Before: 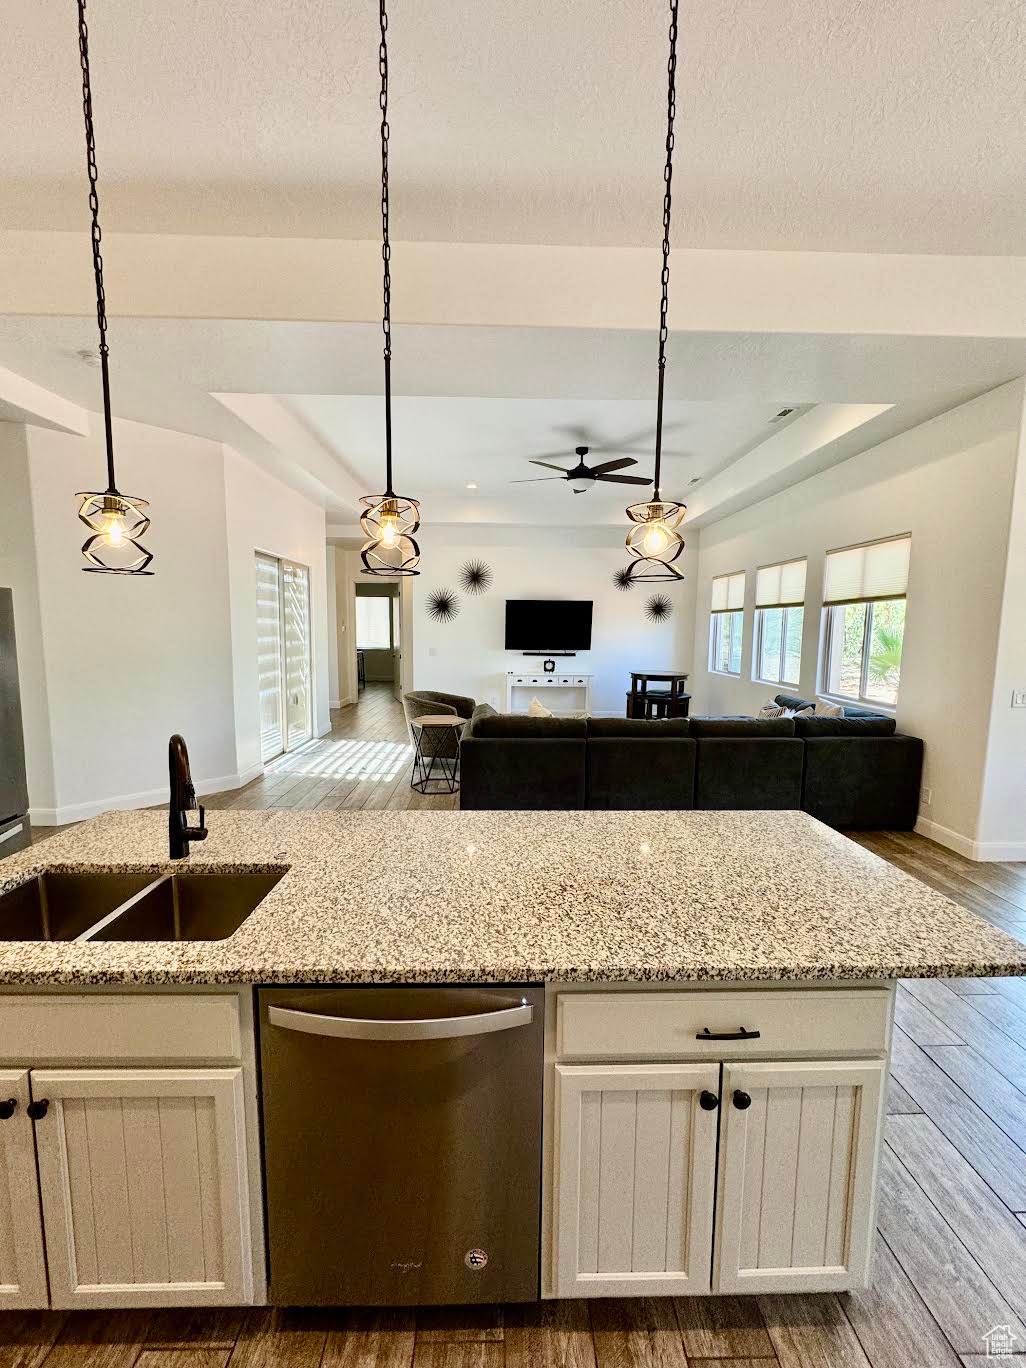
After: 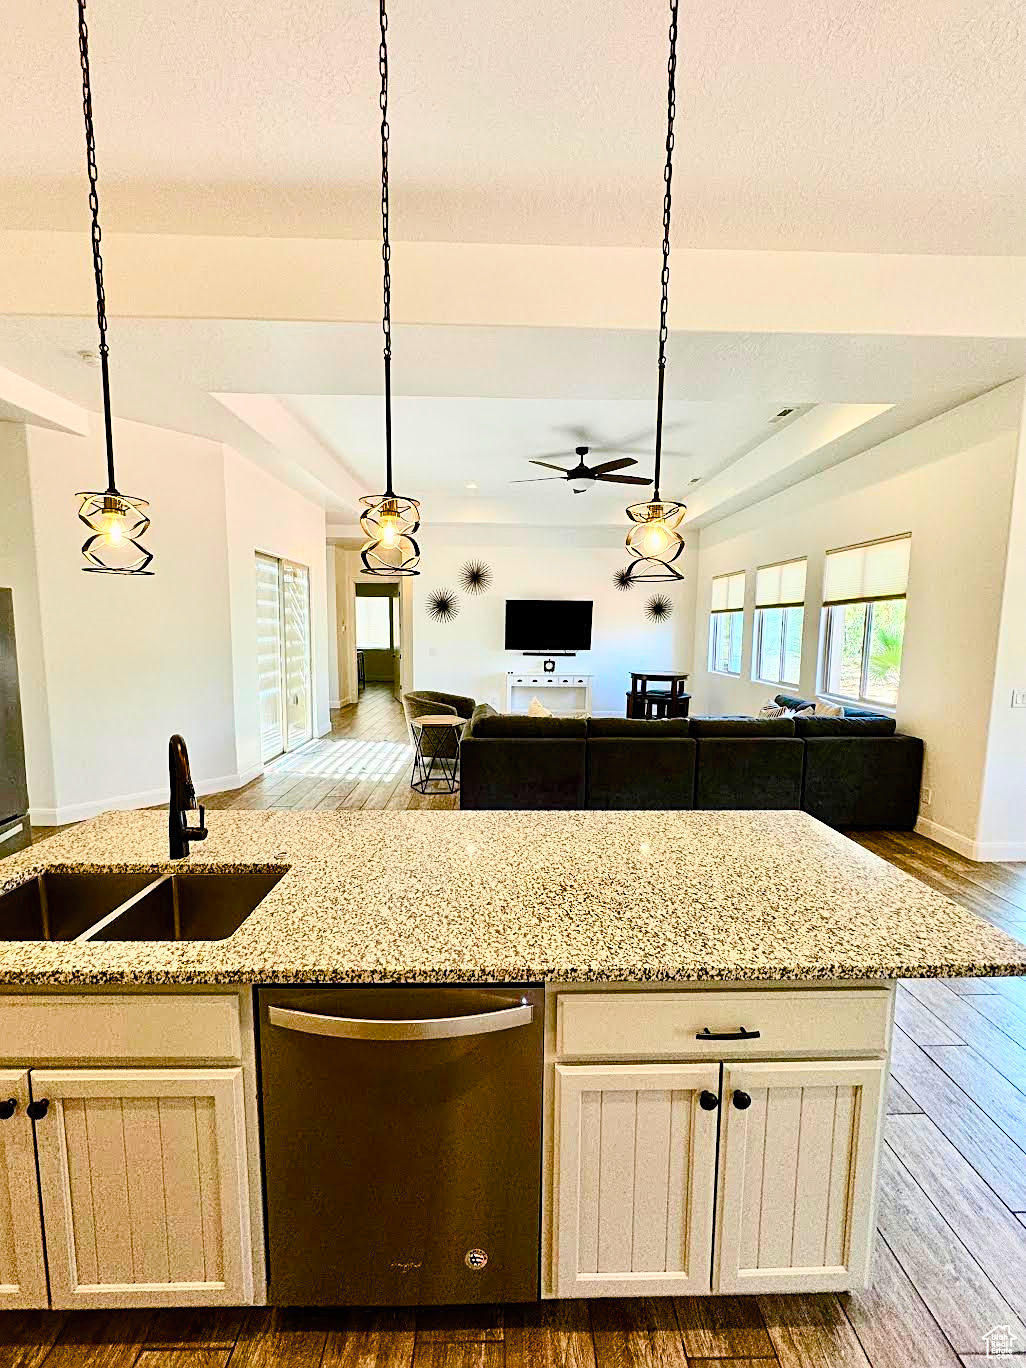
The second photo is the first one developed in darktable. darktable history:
contrast brightness saturation: contrast 0.195, brightness 0.162, saturation 0.22
sharpen: radius 2.116, amount 0.389, threshold 0.07
color balance rgb: linear chroma grading › global chroma 14.895%, perceptual saturation grading › global saturation 20%, perceptual saturation grading › highlights -25.254%, perceptual saturation grading › shadows 25.458%, global vibrance 16.281%, saturation formula JzAzBz (2021)
